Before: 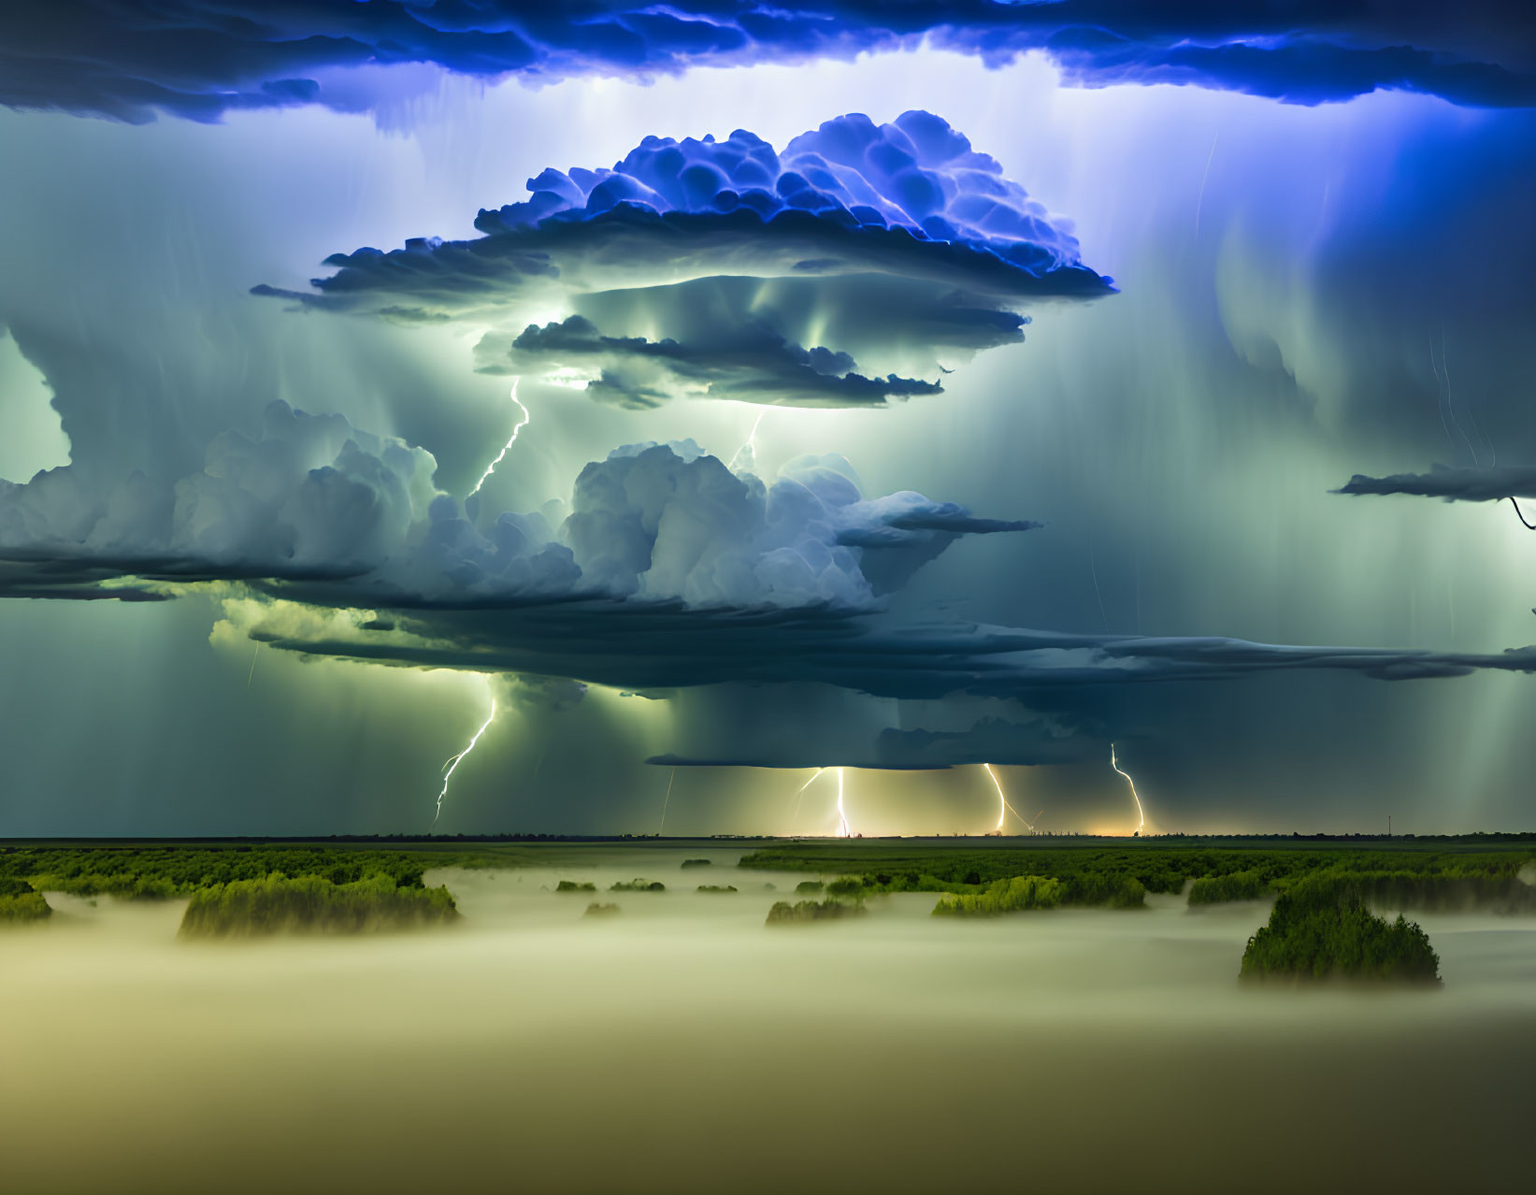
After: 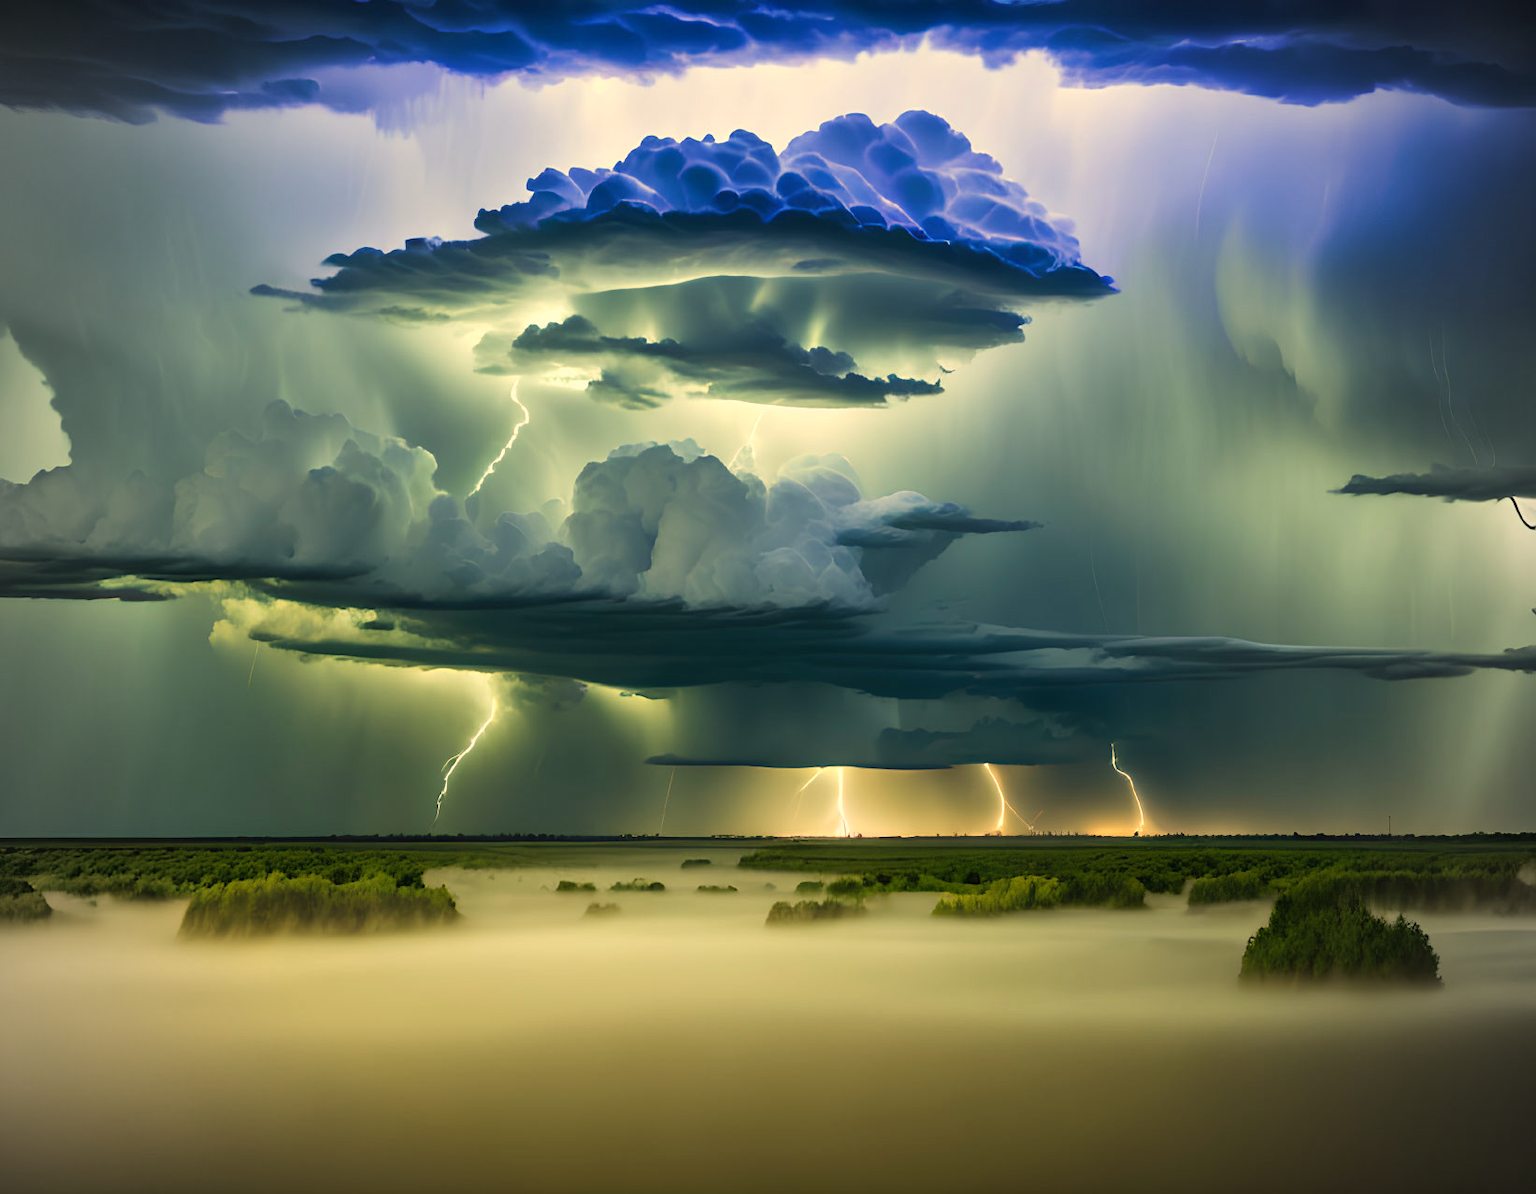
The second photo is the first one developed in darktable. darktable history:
vignetting: on, module defaults
white balance: red 1.123, blue 0.83
